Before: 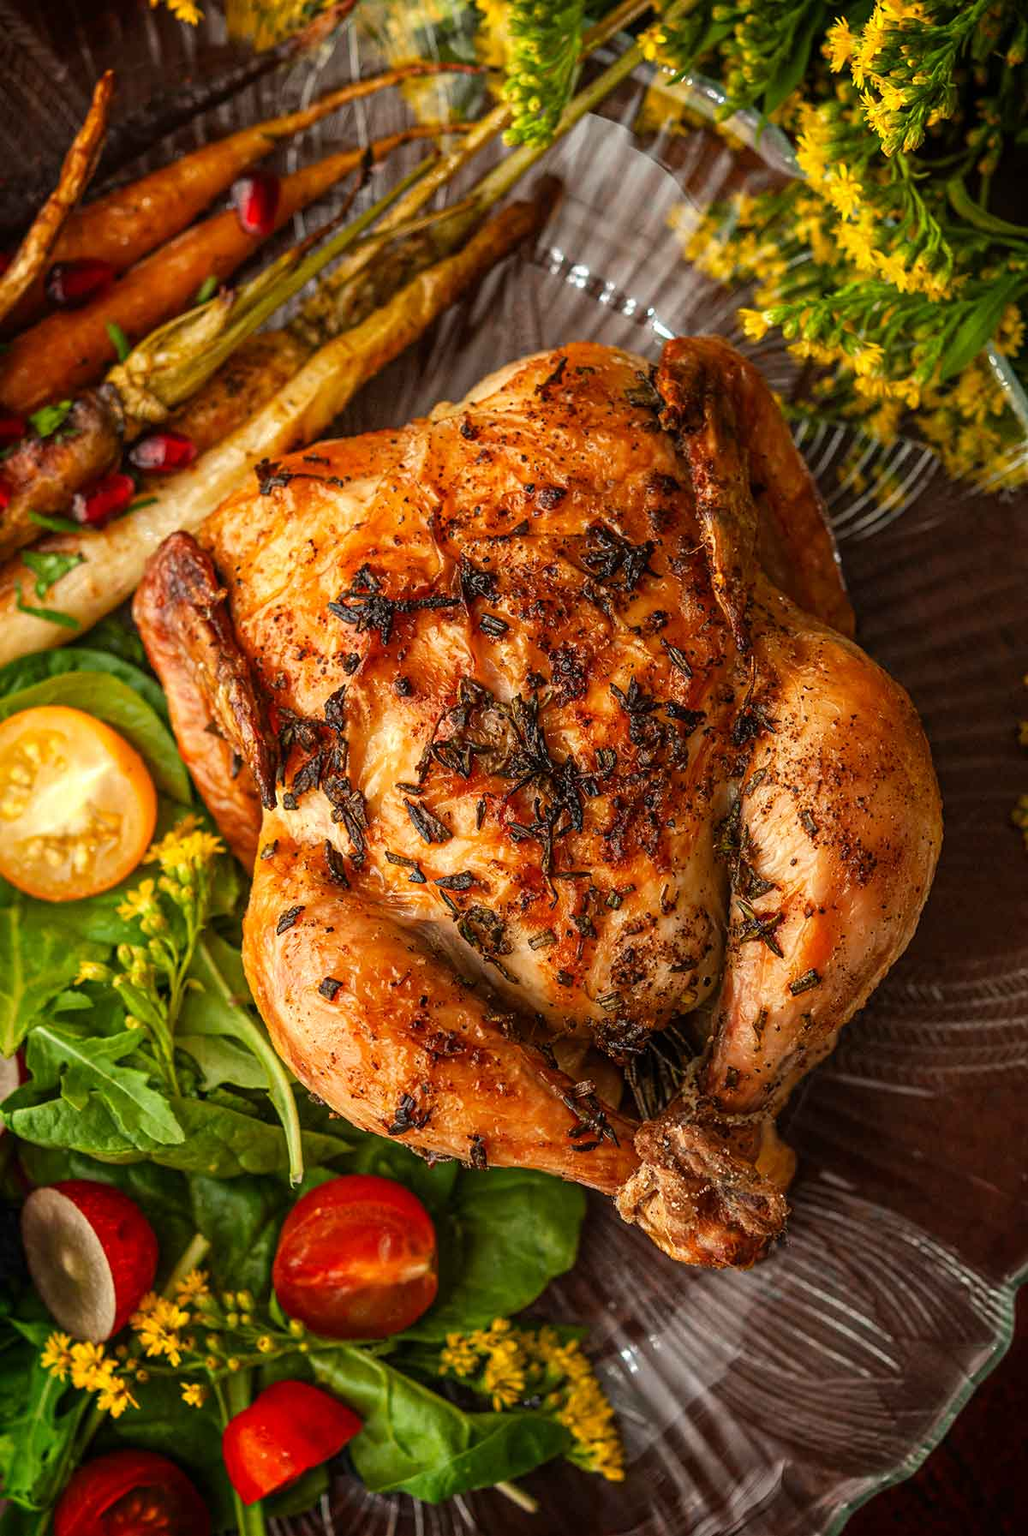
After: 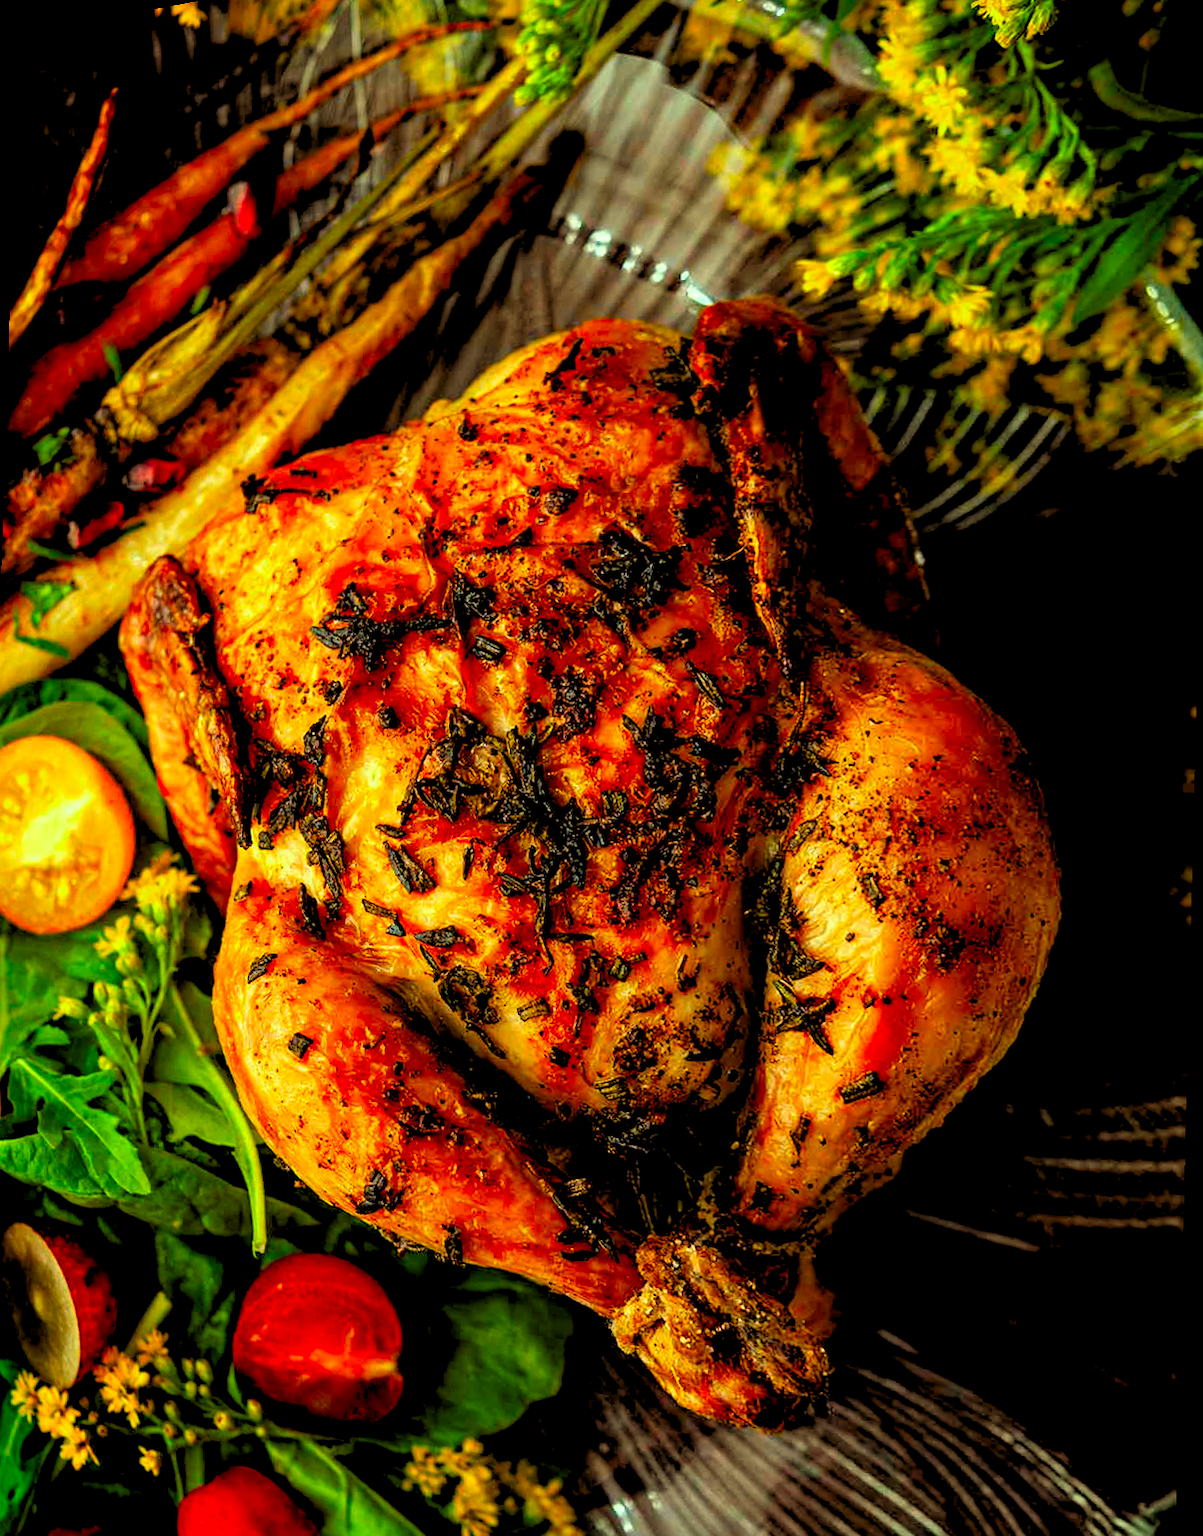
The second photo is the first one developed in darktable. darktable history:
color correction: highlights a* -10.77, highlights b* 9.8, saturation 1.72
rgb levels: levels [[0.034, 0.472, 0.904], [0, 0.5, 1], [0, 0.5, 1]]
rotate and perspective: rotation 1.69°, lens shift (vertical) -0.023, lens shift (horizontal) -0.291, crop left 0.025, crop right 0.988, crop top 0.092, crop bottom 0.842
